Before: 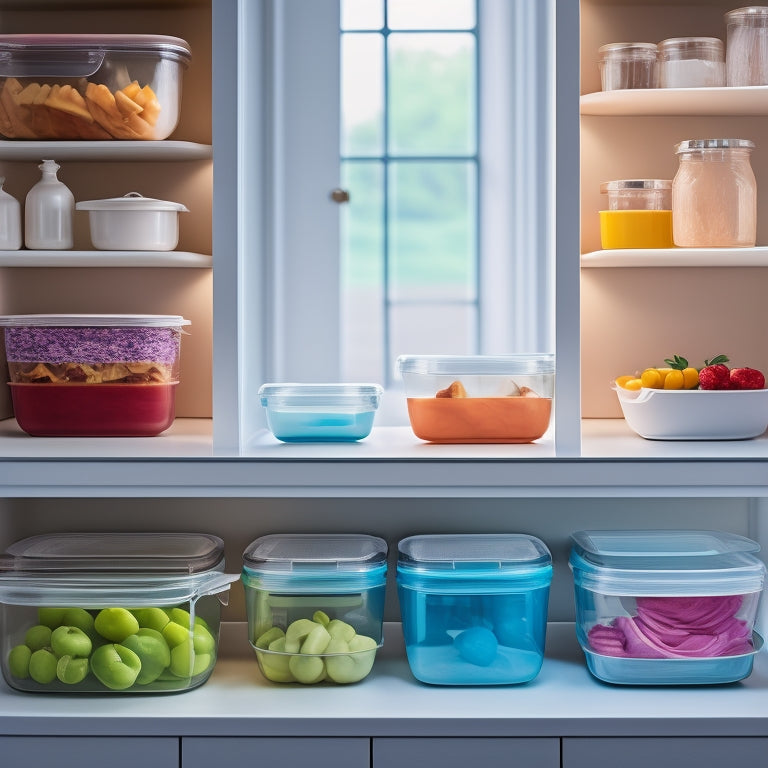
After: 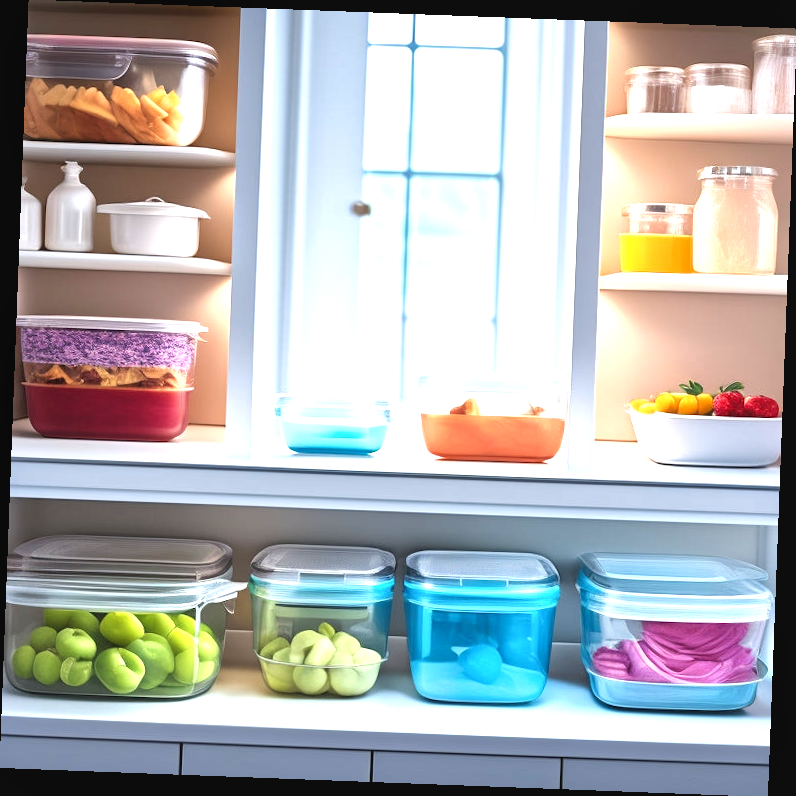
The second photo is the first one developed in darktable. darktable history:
local contrast: mode bilateral grid, contrast 20, coarseness 50, detail 130%, midtone range 0.2
rotate and perspective: rotation 2.17°, automatic cropping off
exposure: black level correction -0.002, exposure 1.115 EV, compensate highlight preservation false
